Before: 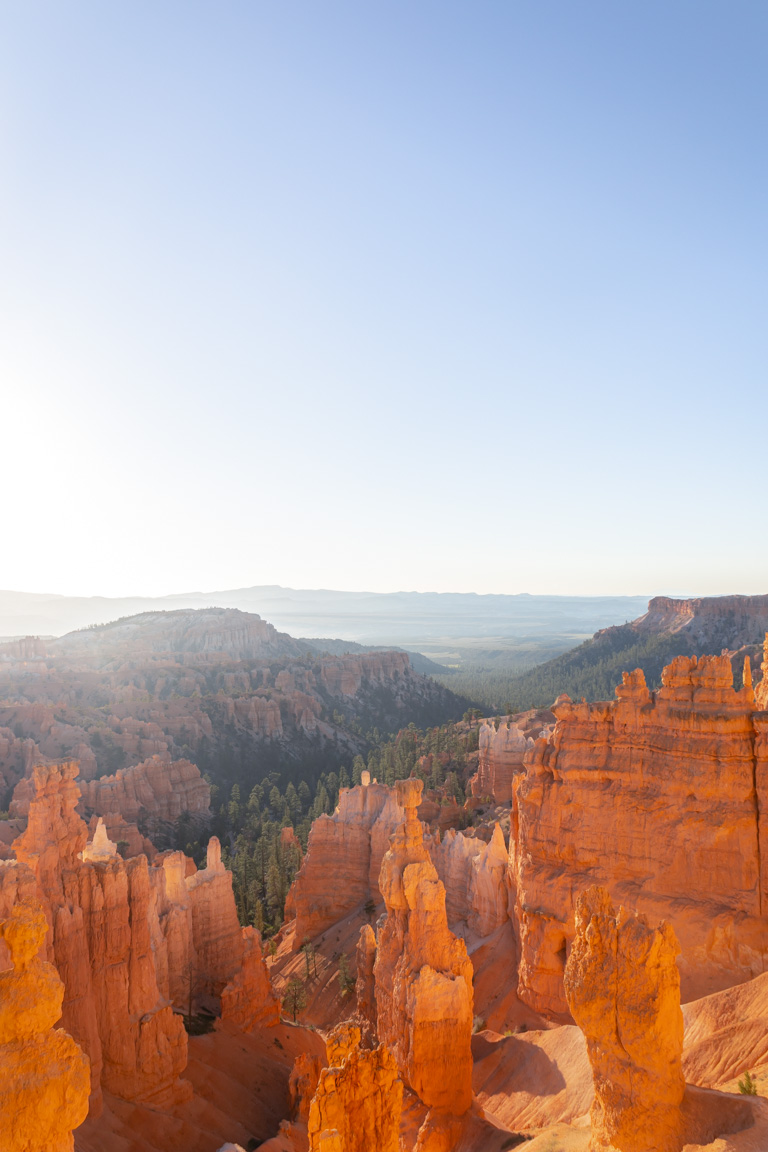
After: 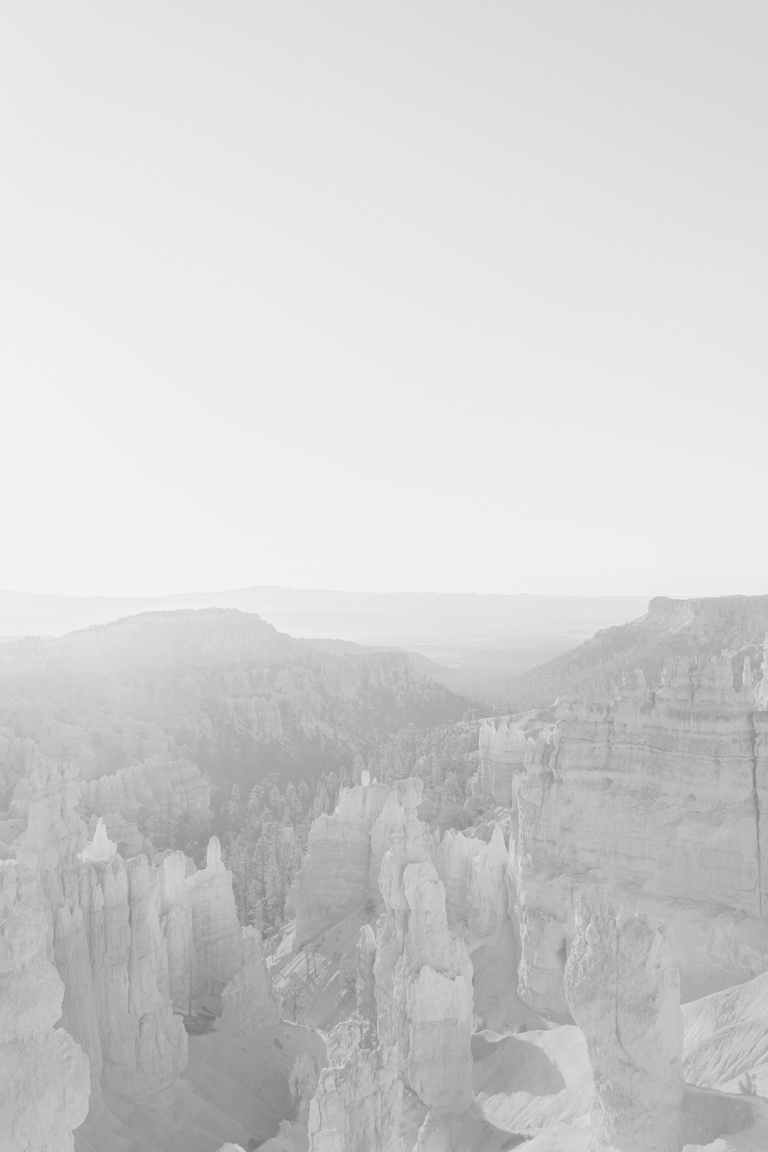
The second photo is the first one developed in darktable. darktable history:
color balance rgb: shadows lift › chroma 0.667%, shadows lift › hue 111.44°, power › hue 62.13°, perceptual saturation grading › global saturation 64.164%, perceptual saturation grading › highlights 59.941%, perceptual saturation grading › mid-tones 49.849%, perceptual saturation grading › shadows 50.118%, perceptual brilliance grading › highlights 7.237%, perceptual brilliance grading › mid-tones 17.254%, perceptual brilliance grading › shadows -5.426%
contrast brightness saturation: contrast -0.313, brightness 0.743, saturation -0.793
sharpen: radius 2.898, amount 0.881, threshold 47.448
color calibration: output gray [0.25, 0.35, 0.4, 0], illuminant as shot in camera, x 0.358, y 0.373, temperature 4628.91 K
